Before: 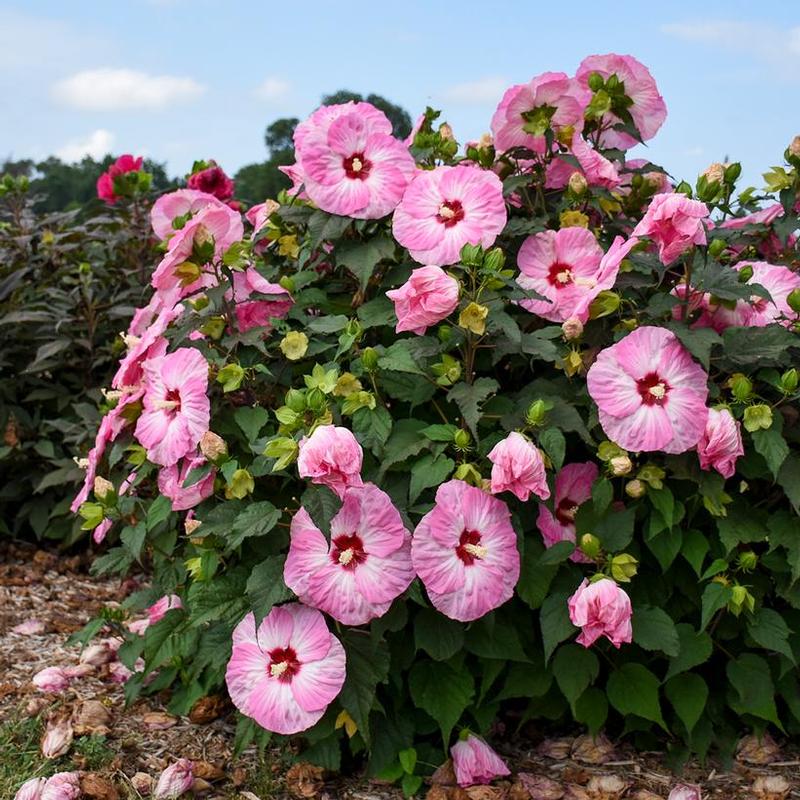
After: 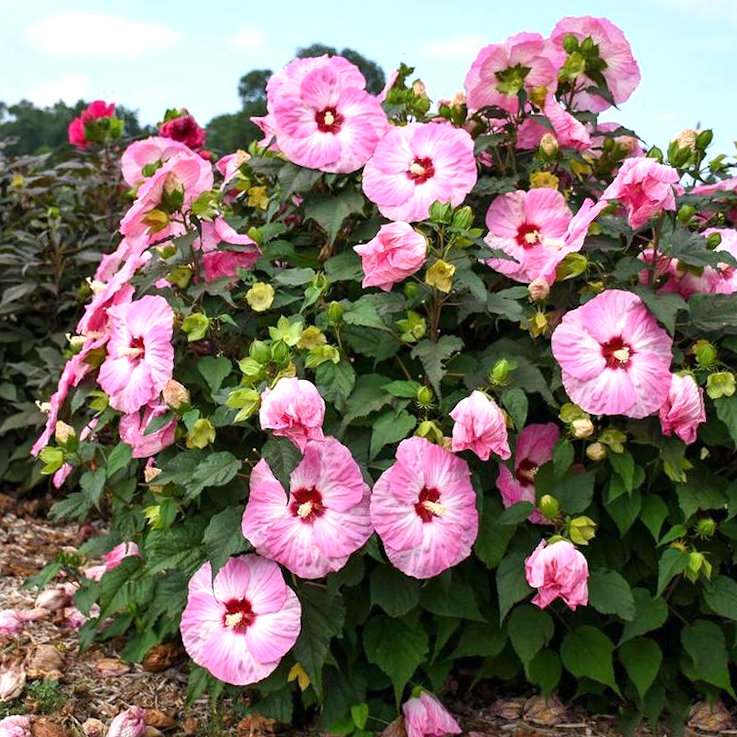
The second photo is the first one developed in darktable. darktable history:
crop and rotate: angle -1.96°, left 3.097%, top 4.154%, right 1.586%, bottom 0.529%
exposure: black level correction 0, exposure 0.5 EV, compensate highlight preservation false
